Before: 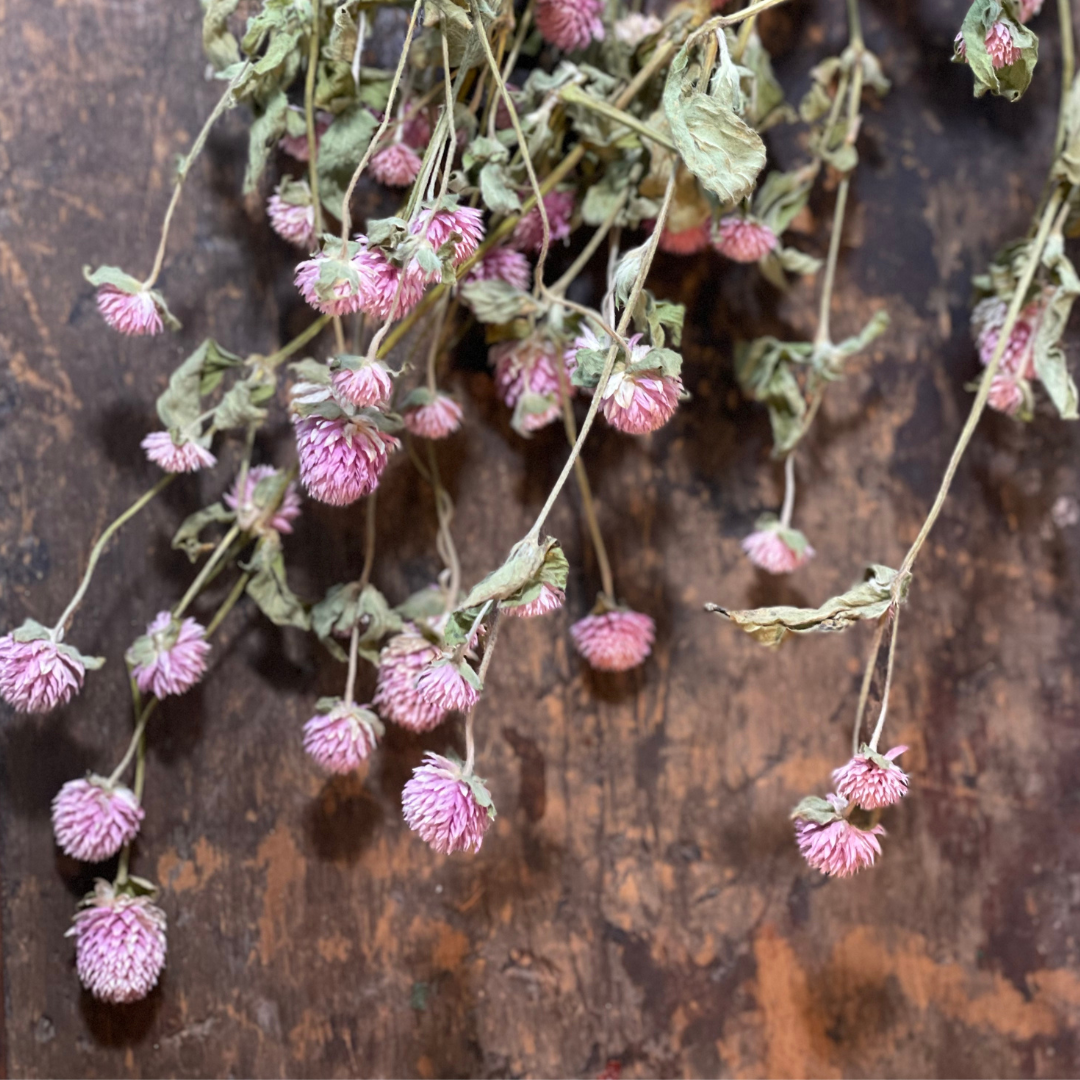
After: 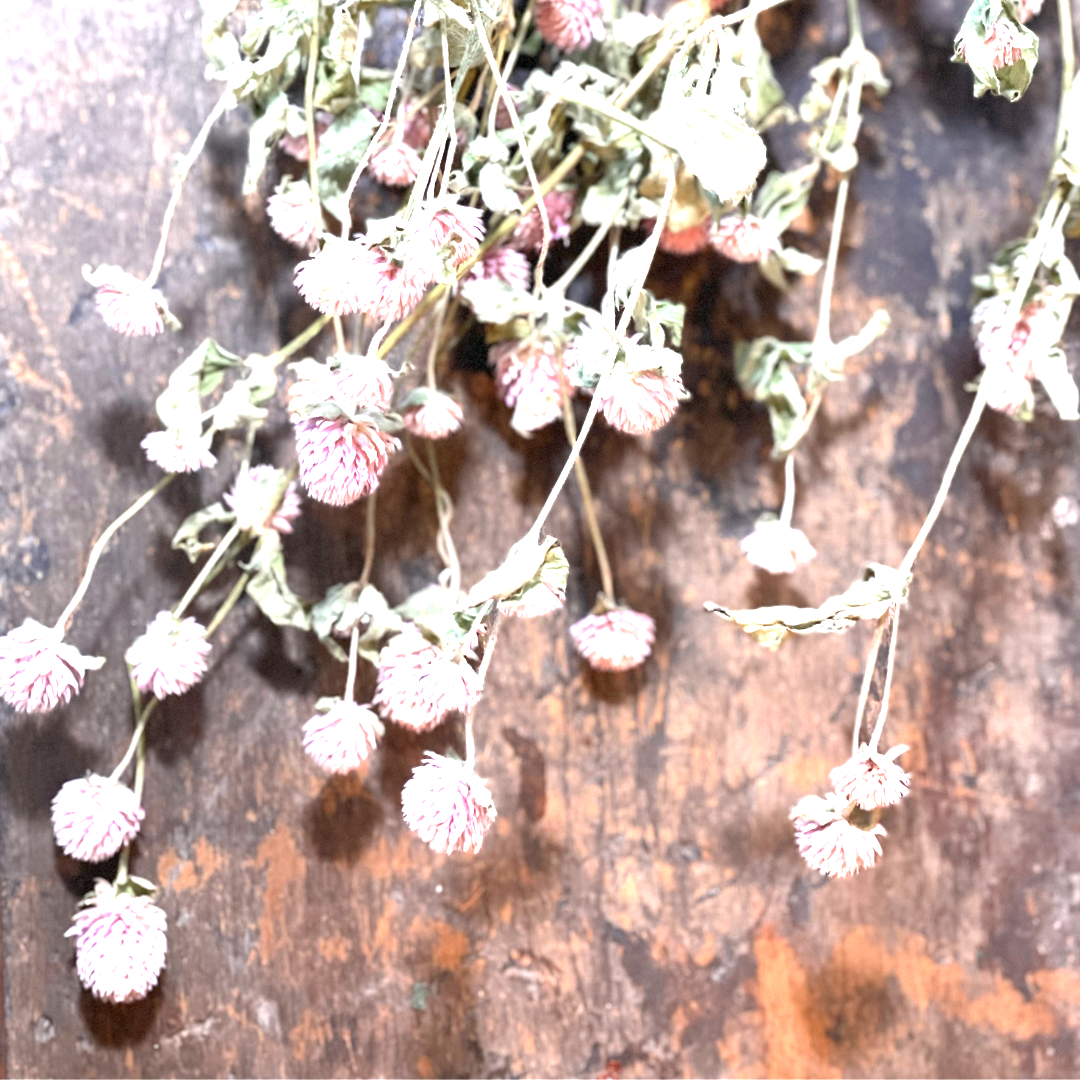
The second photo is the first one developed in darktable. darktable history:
color zones: curves: ch0 [(0, 0.5) (0.125, 0.4) (0.25, 0.5) (0.375, 0.4) (0.5, 0.4) (0.625, 0.35) (0.75, 0.35) (0.875, 0.5)]; ch1 [(0, 0.35) (0.125, 0.45) (0.25, 0.35) (0.375, 0.35) (0.5, 0.35) (0.625, 0.35) (0.75, 0.45) (0.875, 0.35)]; ch2 [(0, 0.6) (0.125, 0.5) (0.25, 0.5) (0.375, 0.6) (0.5, 0.6) (0.625, 0.5) (0.75, 0.5) (0.875, 0.5)]
white balance: red 0.98, blue 1.034
exposure: exposure 2 EV, compensate highlight preservation false
